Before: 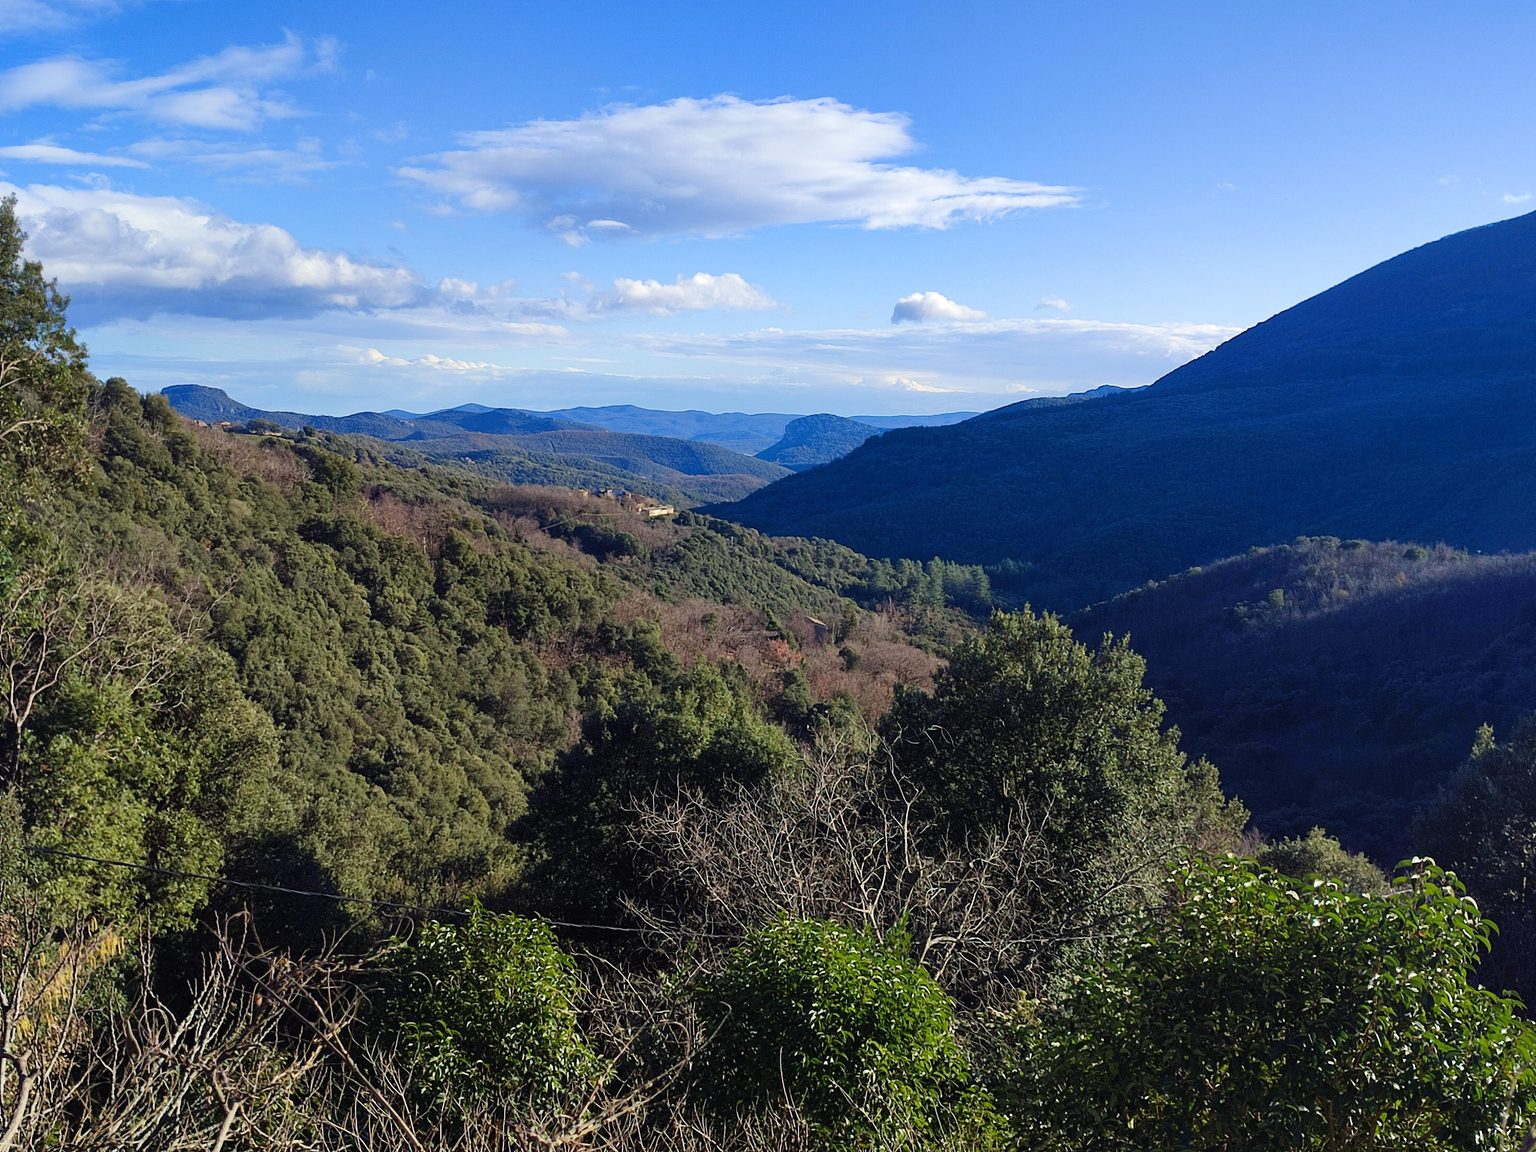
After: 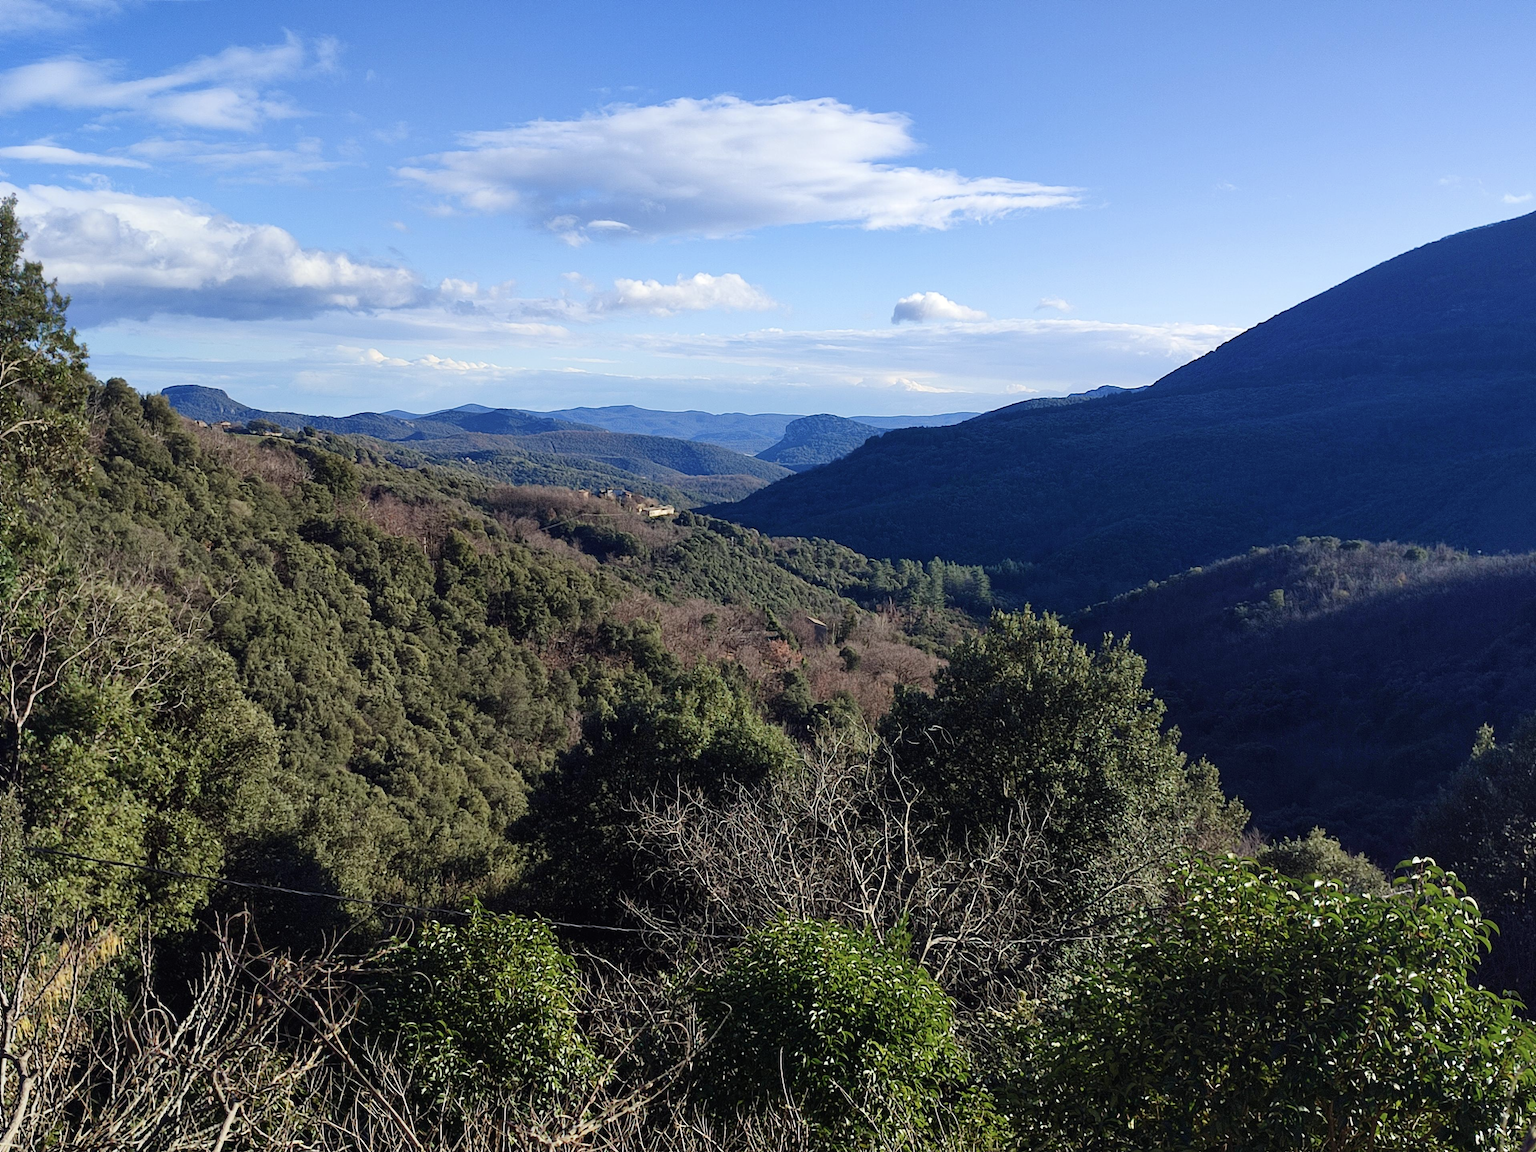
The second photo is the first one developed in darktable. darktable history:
contrast brightness saturation: contrast 0.11, saturation -0.17
